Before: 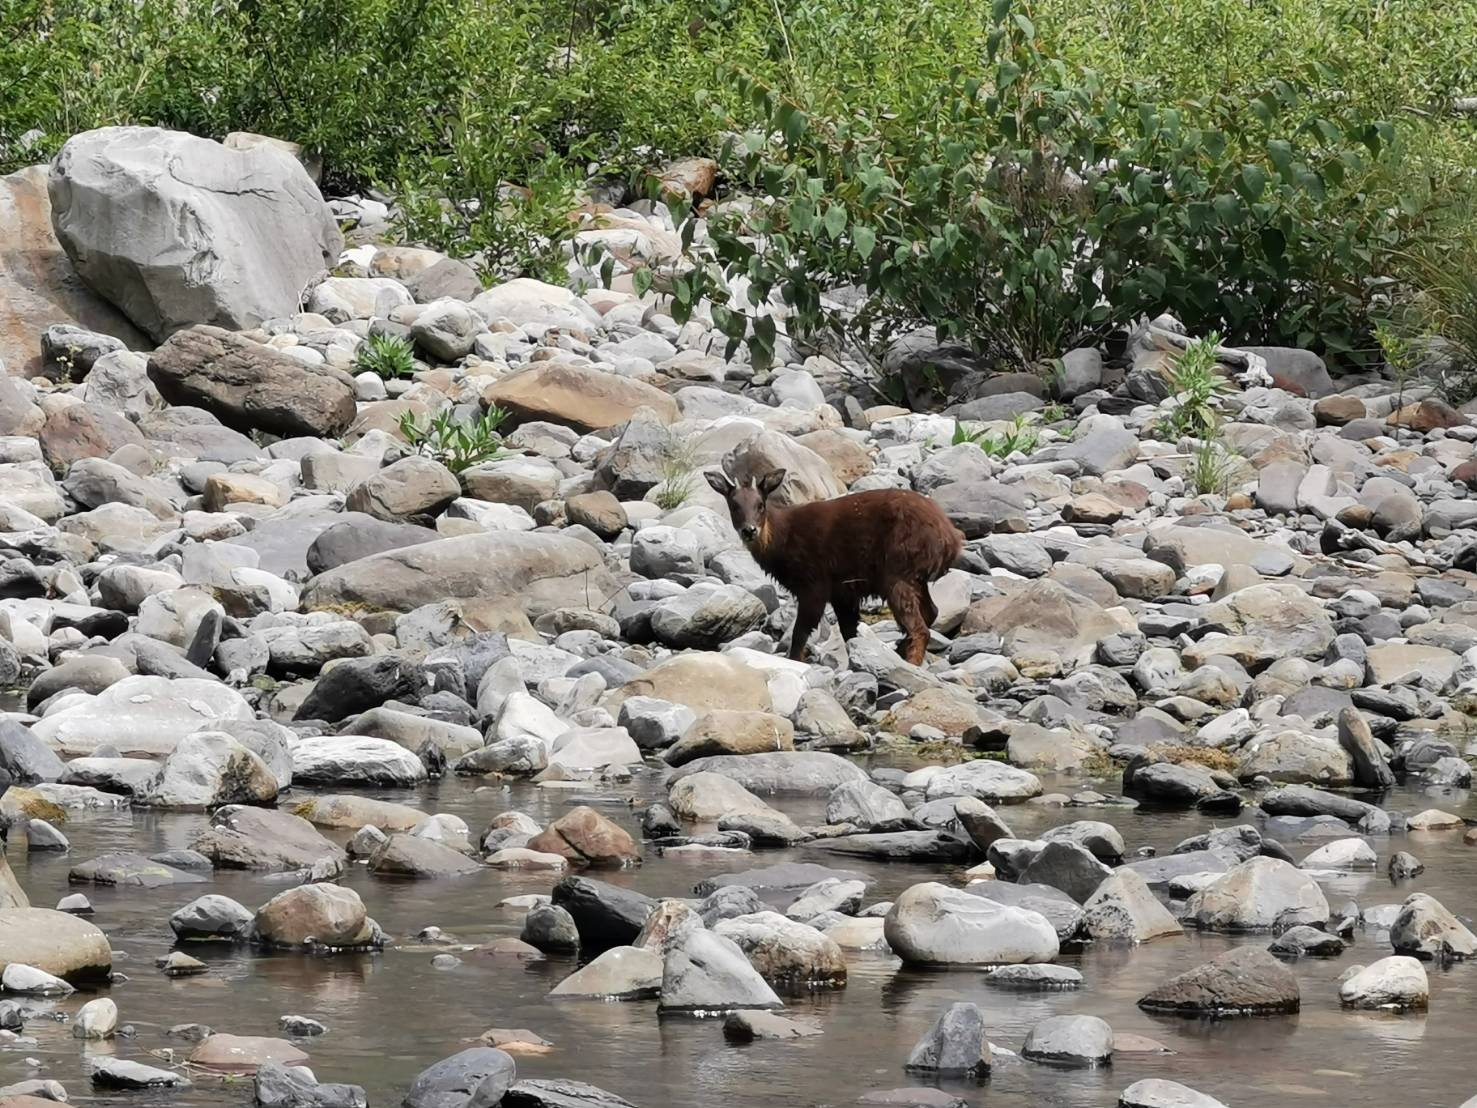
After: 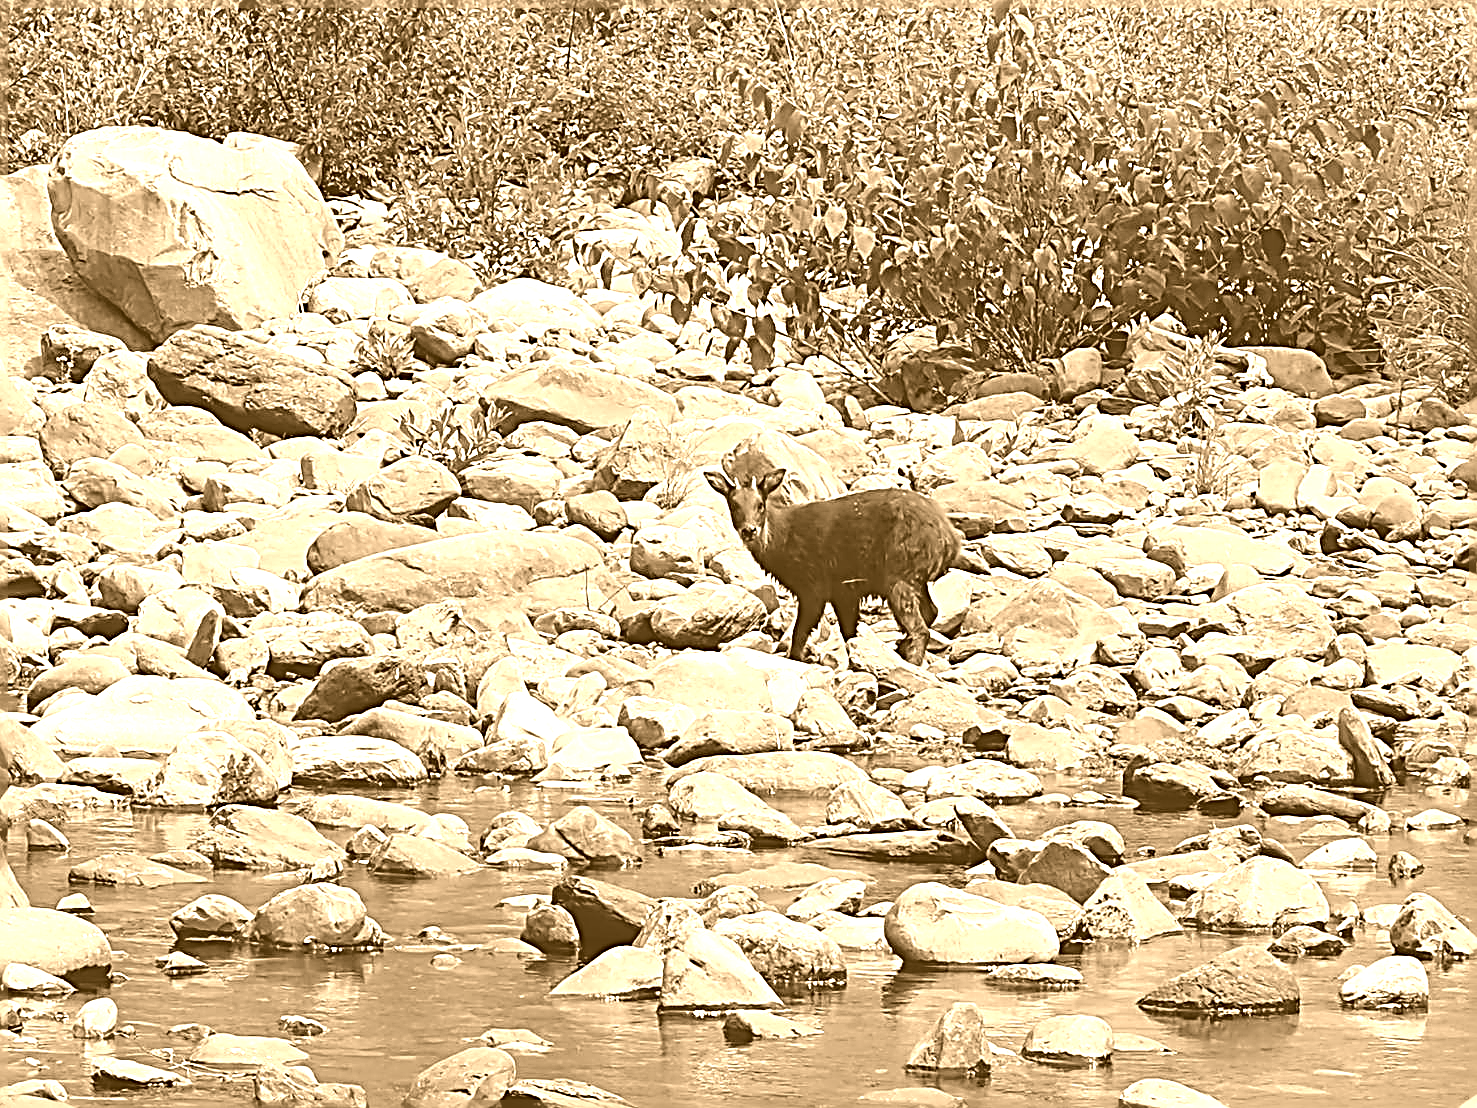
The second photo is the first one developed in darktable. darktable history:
sharpen: radius 3.158, amount 1.731
colorize: hue 28.8°, source mix 100%
